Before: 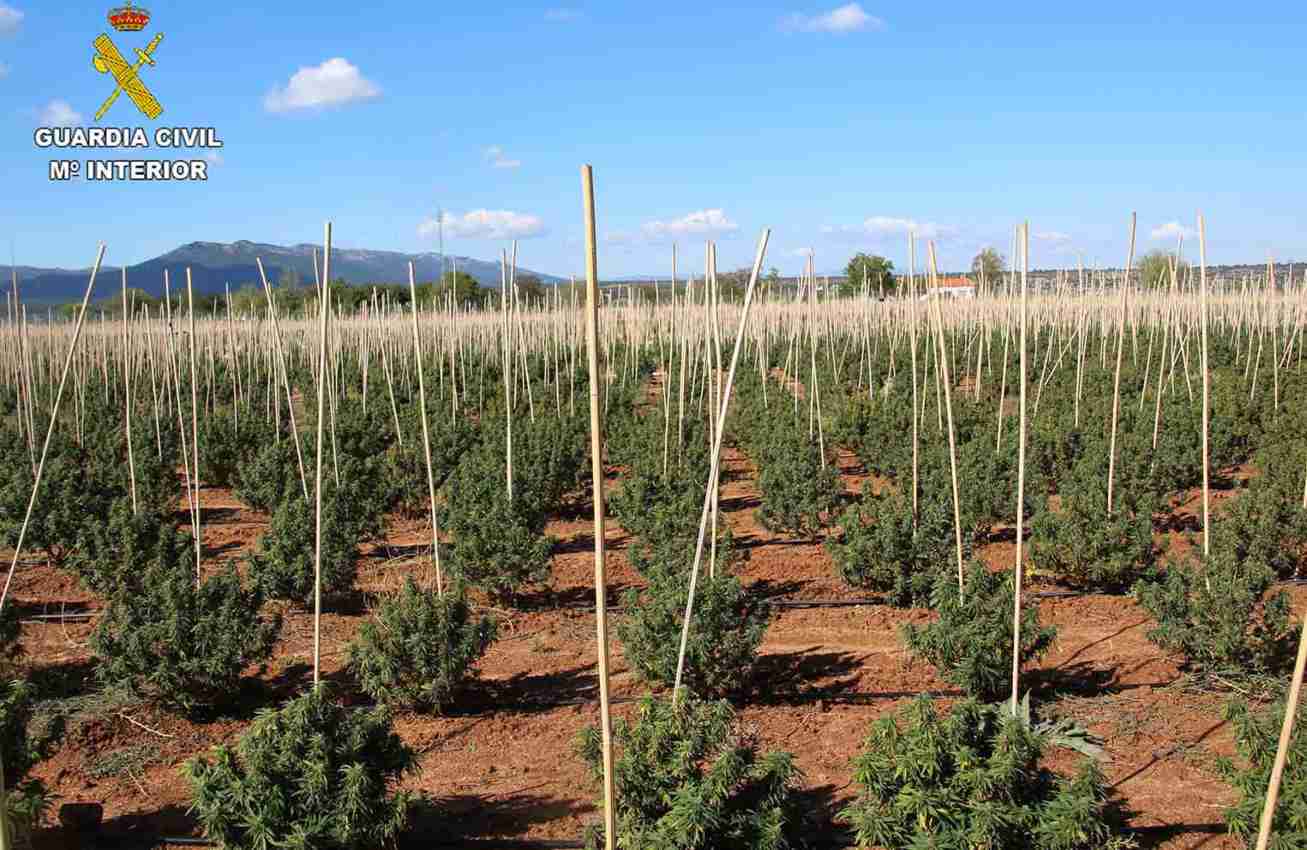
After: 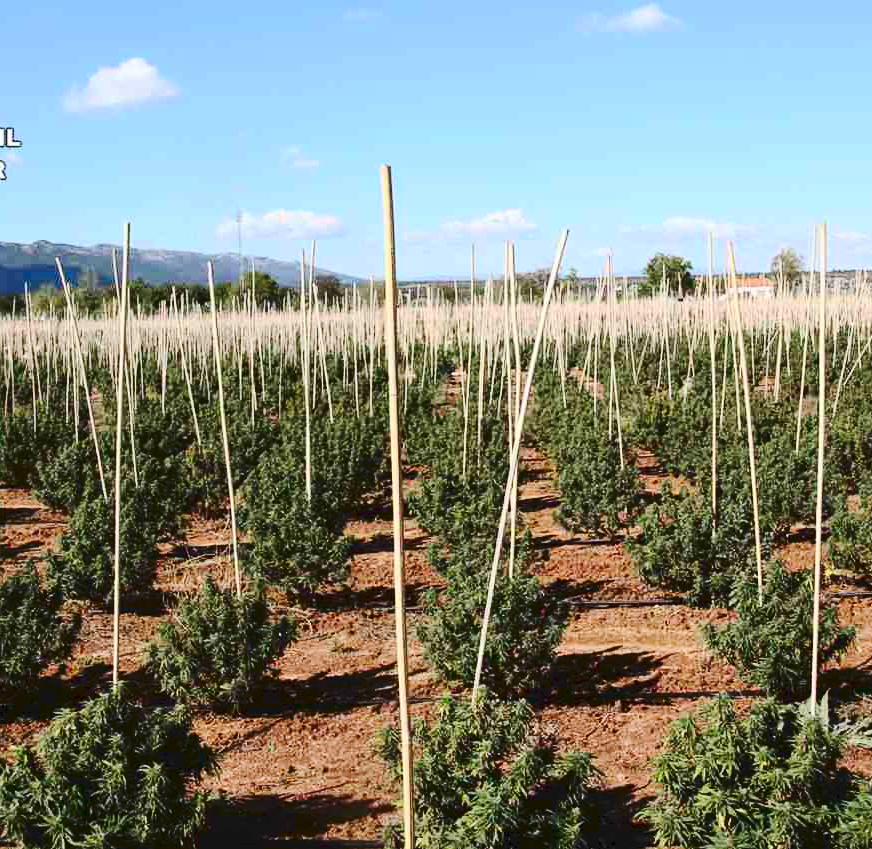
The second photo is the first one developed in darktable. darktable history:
contrast brightness saturation: contrast 0.28
crop and rotate: left 15.446%, right 17.836%
tone curve: curves: ch0 [(0, 0) (0.003, 0.054) (0.011, 0.058) (0.025, 0.069) (0.044, 0.087) (0.069, 0.1) (0.1, 0.123) (0.136, 0.152) (0.177, 0.183) (0.224, 0.234) (0.277, 0.291) (0.335, 0.367) (0.399, 0.441) (0.468, 0.524) (0.543, 0.6) (0.623, 0.673) (0.709, 0.744) (0.801, 0.812) (0.898, 0.89) (1, 1)], preserve colors none
